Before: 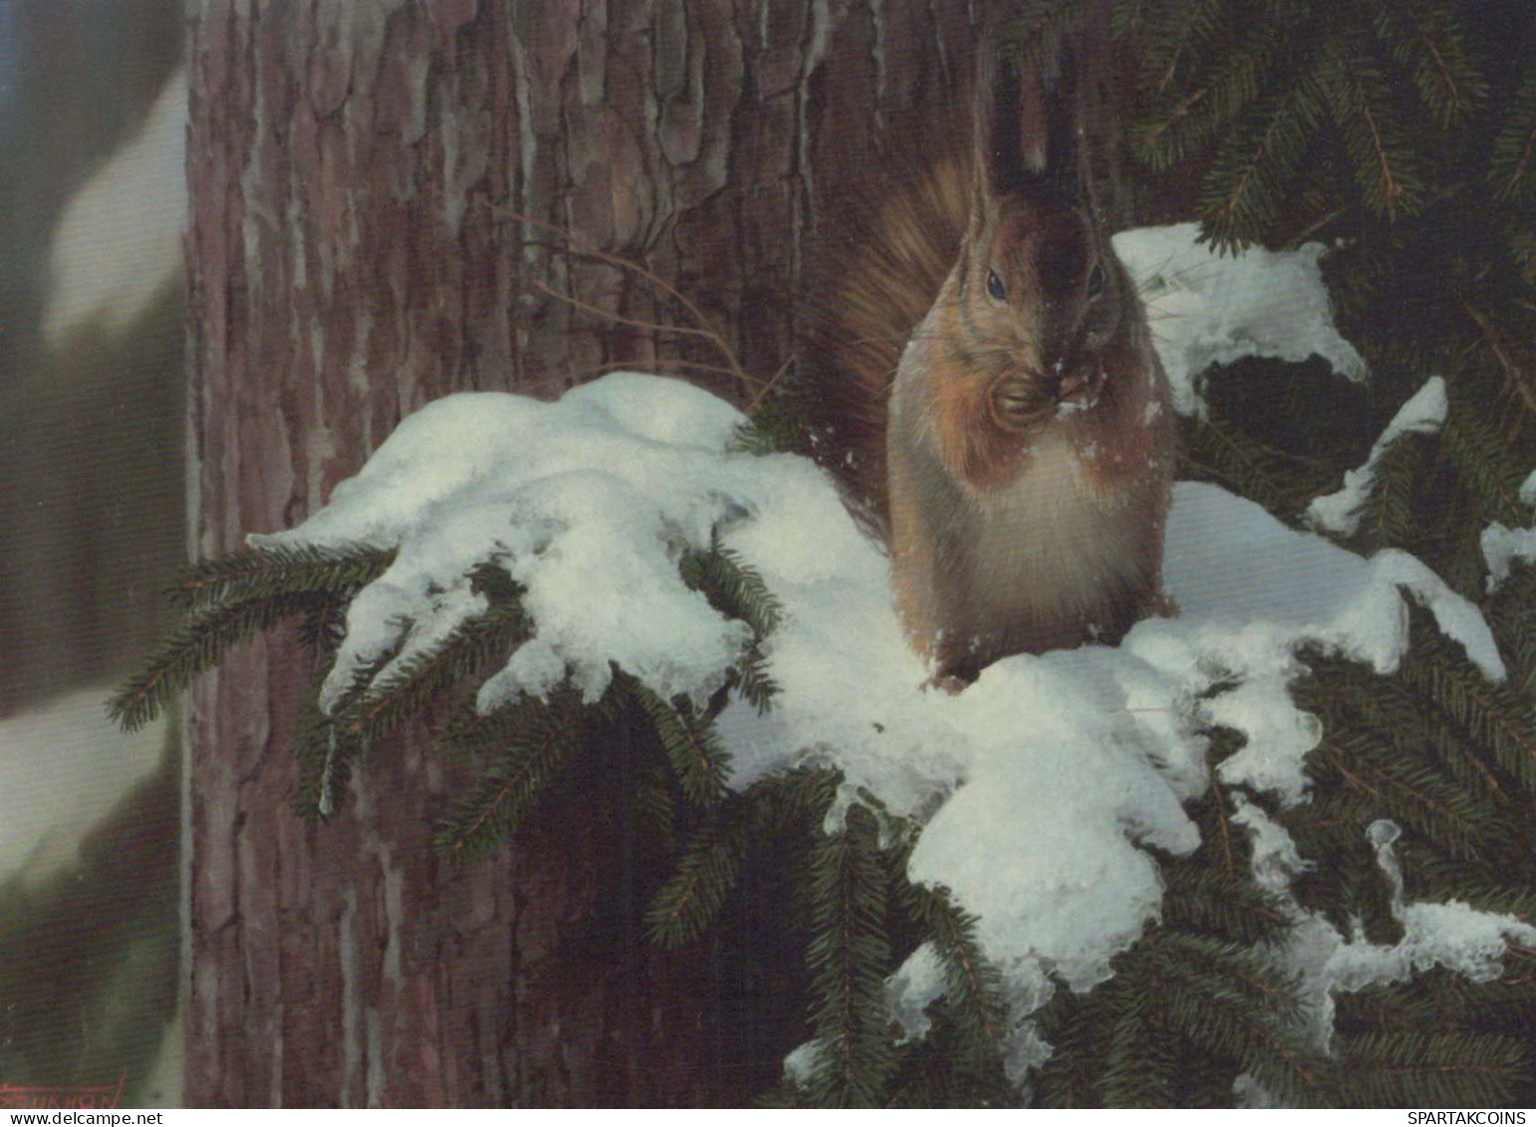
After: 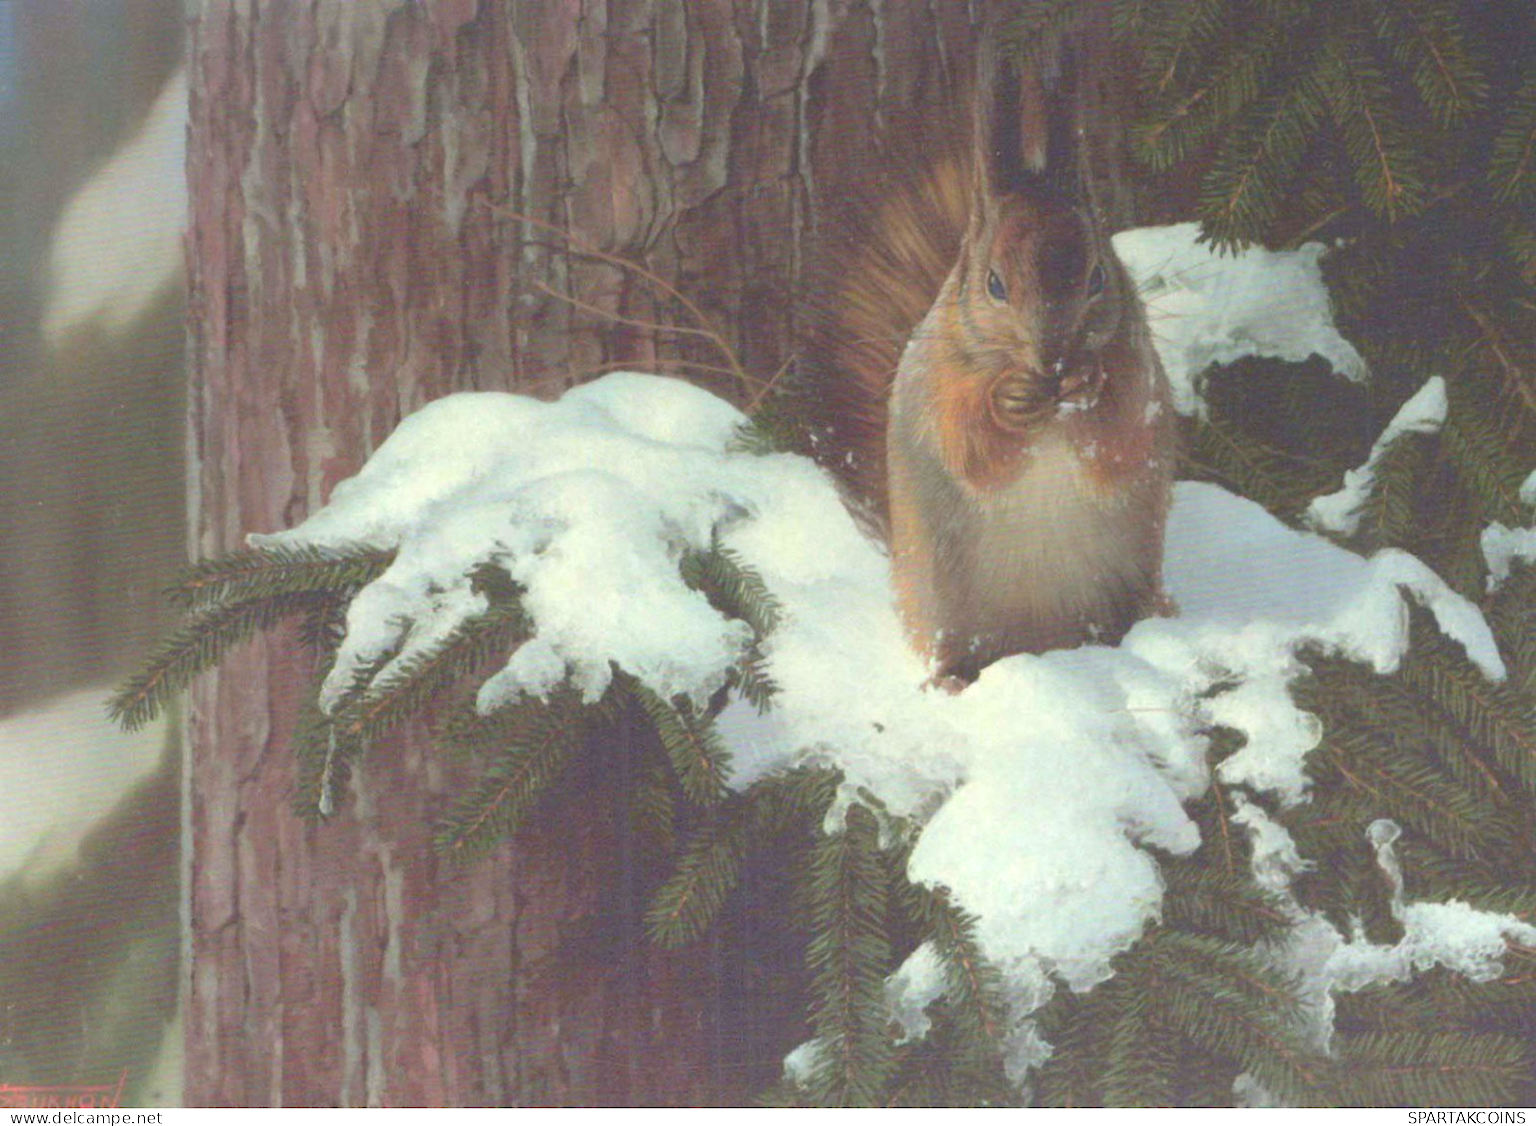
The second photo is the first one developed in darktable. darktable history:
local contrast: detail 70%
exposure: black level correction 0, exposure 1.2 EV, compensate highlight preservation false
